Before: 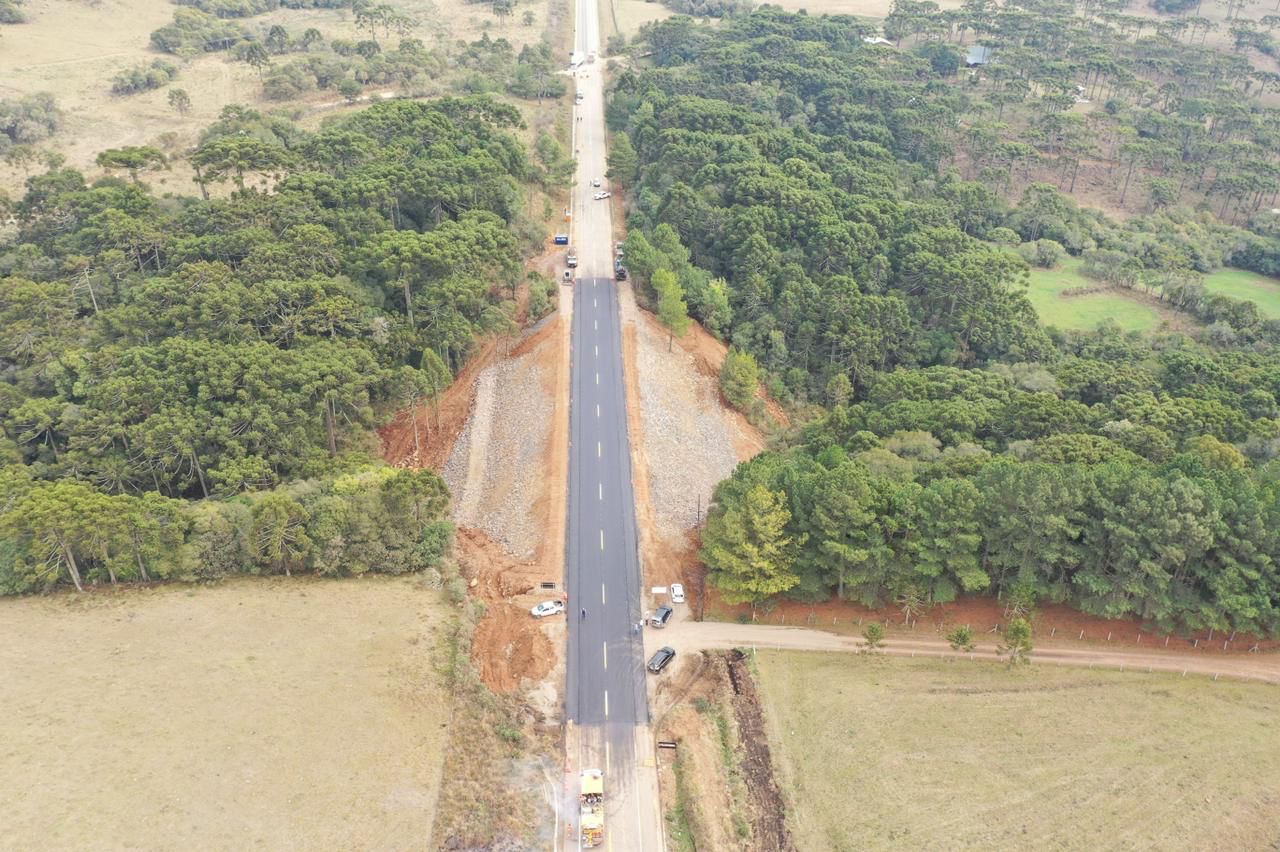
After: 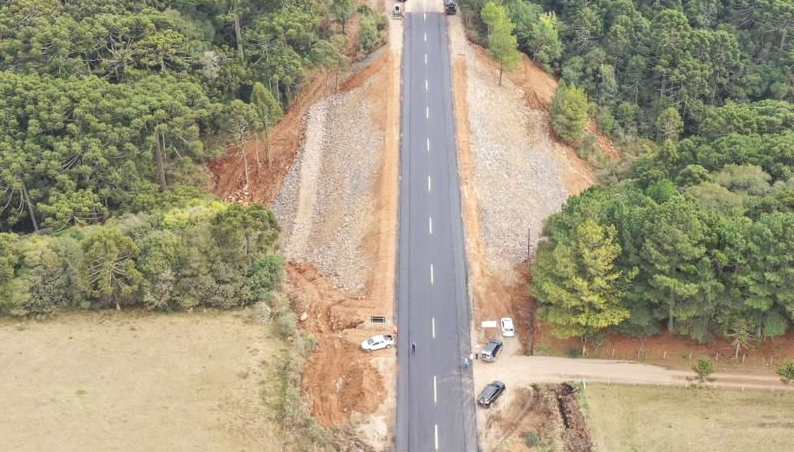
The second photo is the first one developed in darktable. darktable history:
contrast brightness saturation: contrast 0.05
local contrast: highlights 100%, shadows 100%, detail 120%, midtone range 0.2
crop: left 13.312%, top 31.28%, right 24.627%, bottom 15.582%
